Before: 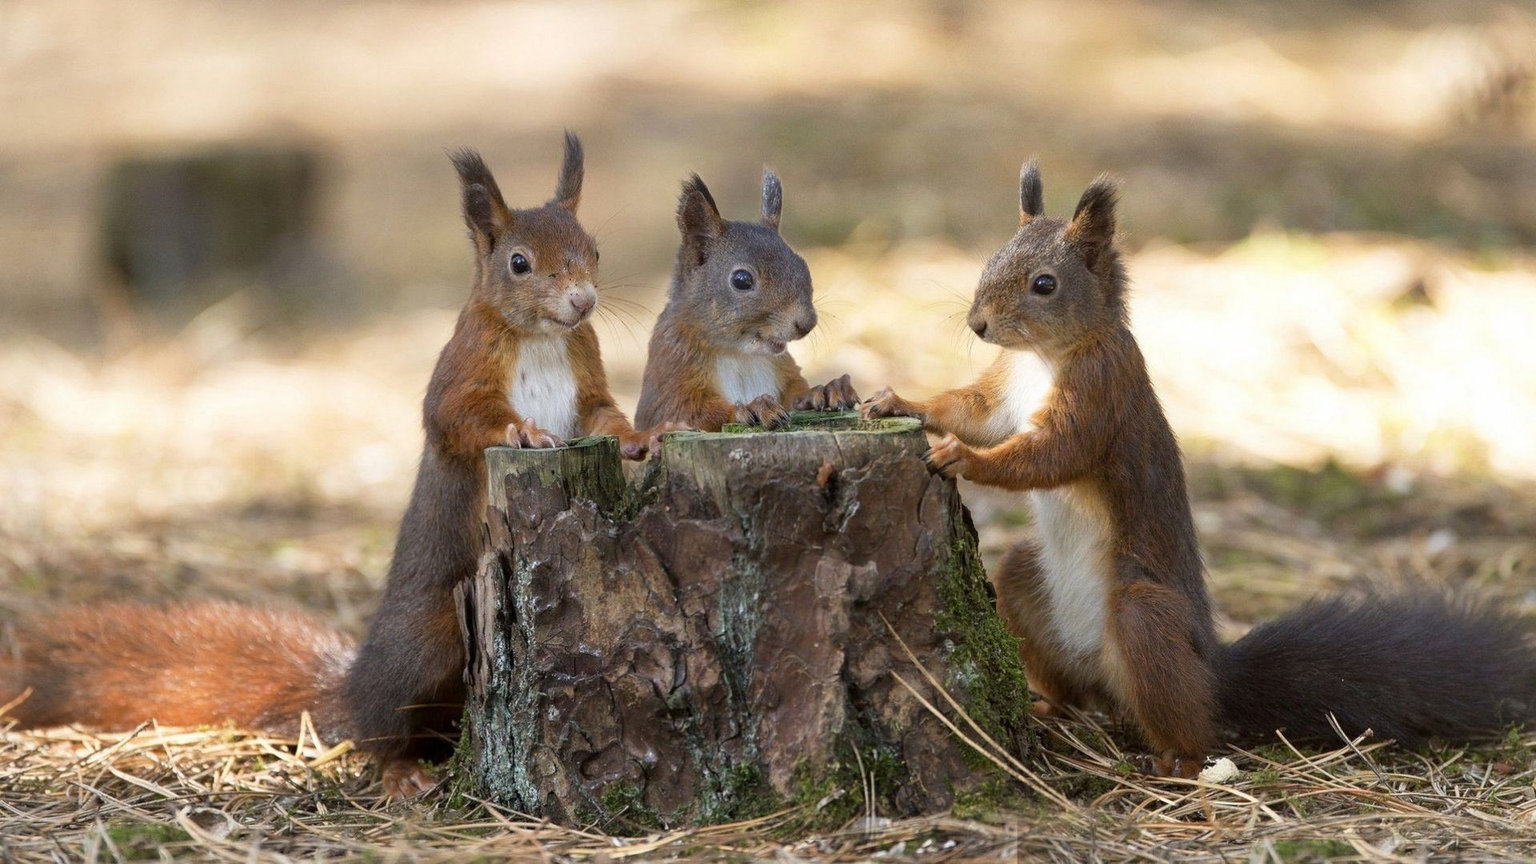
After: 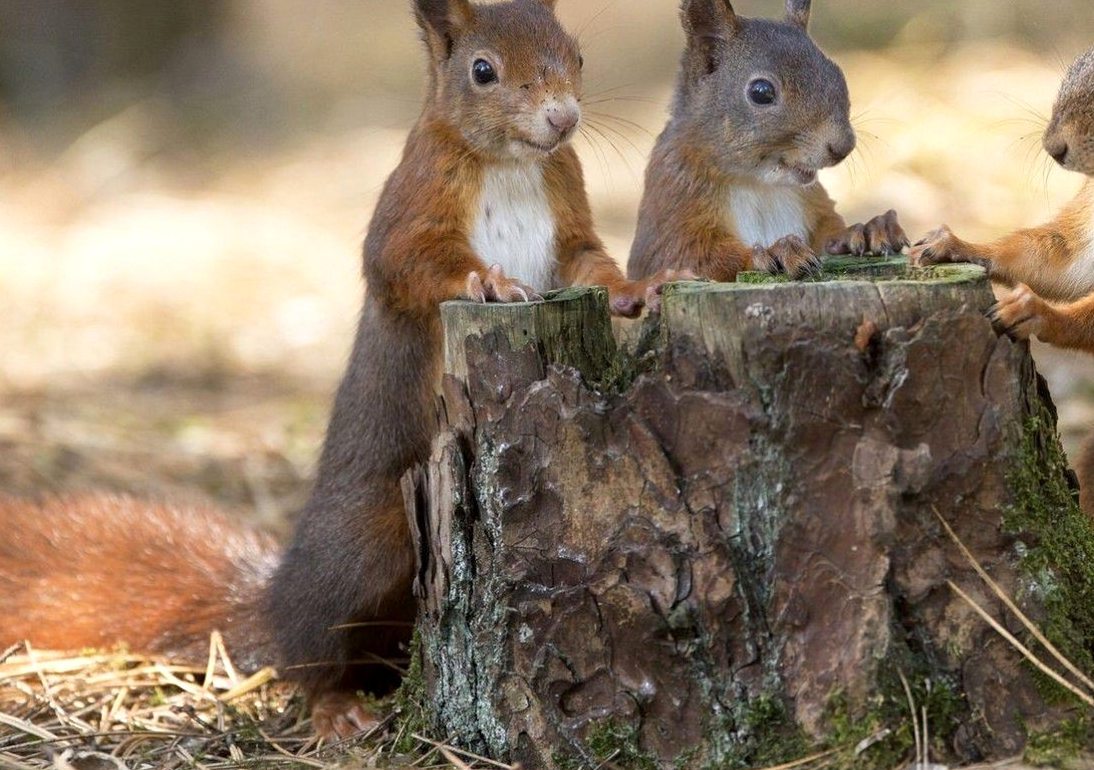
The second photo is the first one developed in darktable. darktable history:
exposure: black level correction 0.001, exposure 0.144 EV, compensate exposure bias true, compensate highlight preservation false
crop: left 8.692%, top 23.979%, right 34.328%, bottom 4.651%
